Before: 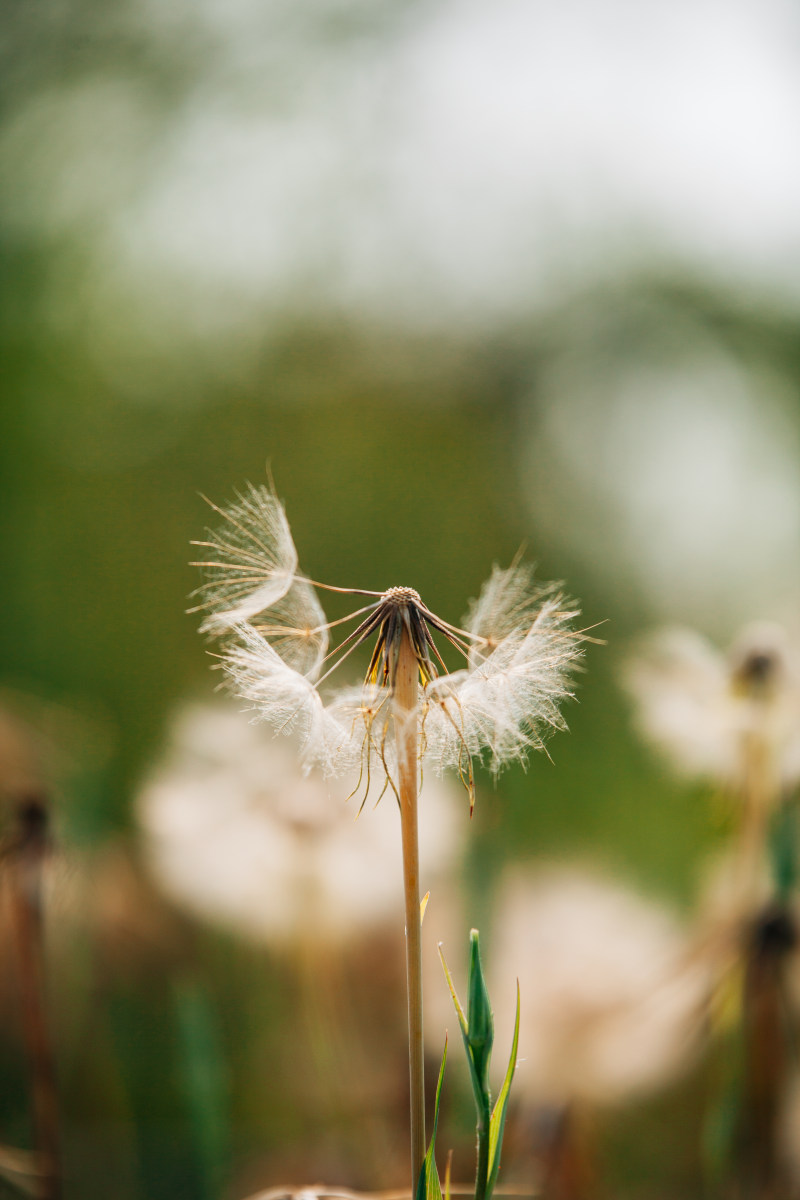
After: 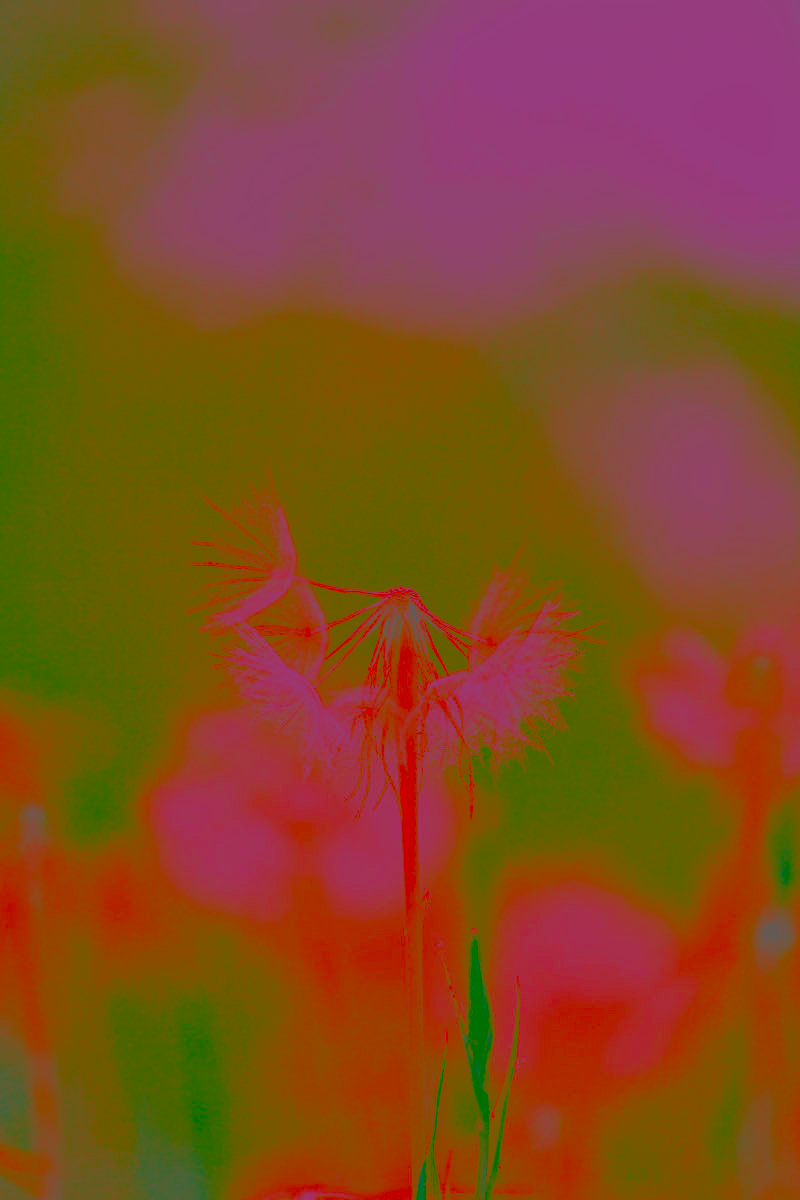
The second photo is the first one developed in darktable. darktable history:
white balance: red 1.188, blue 1.11
contrast brightness saturation: contrast -0.99, brightness -0.17, saturation 0.75
color balance rgb: linear chroma grading › global chroma 9.31%, global vibrance 41.49%
